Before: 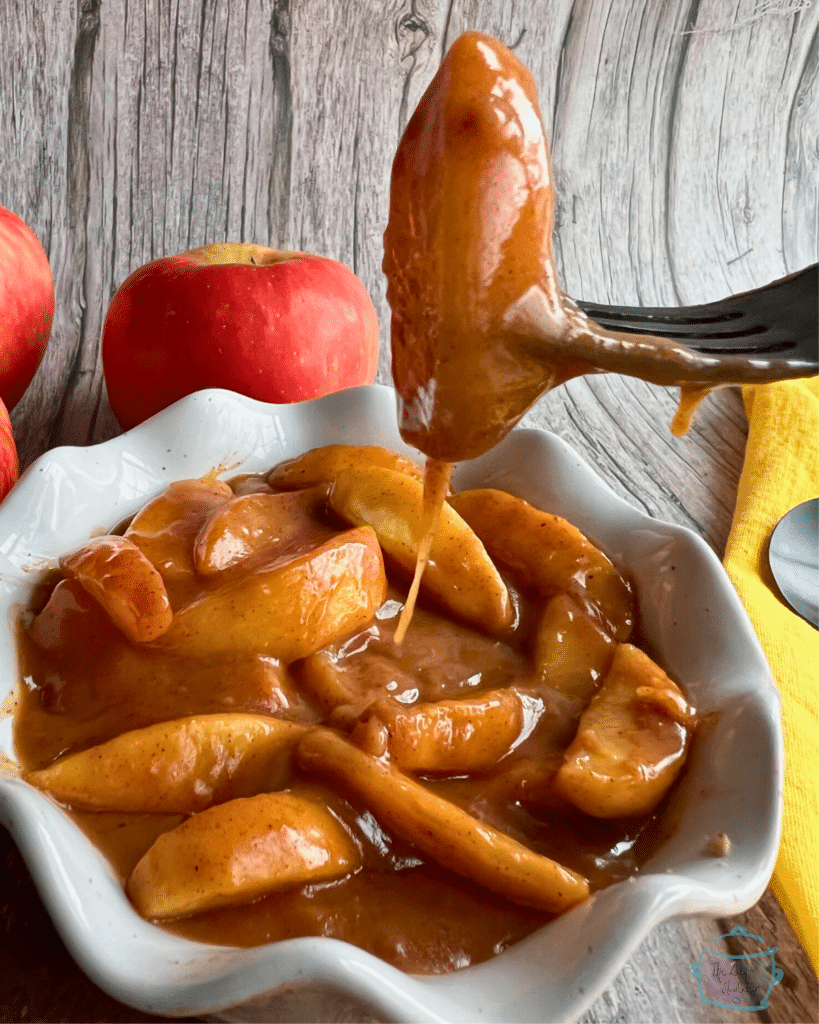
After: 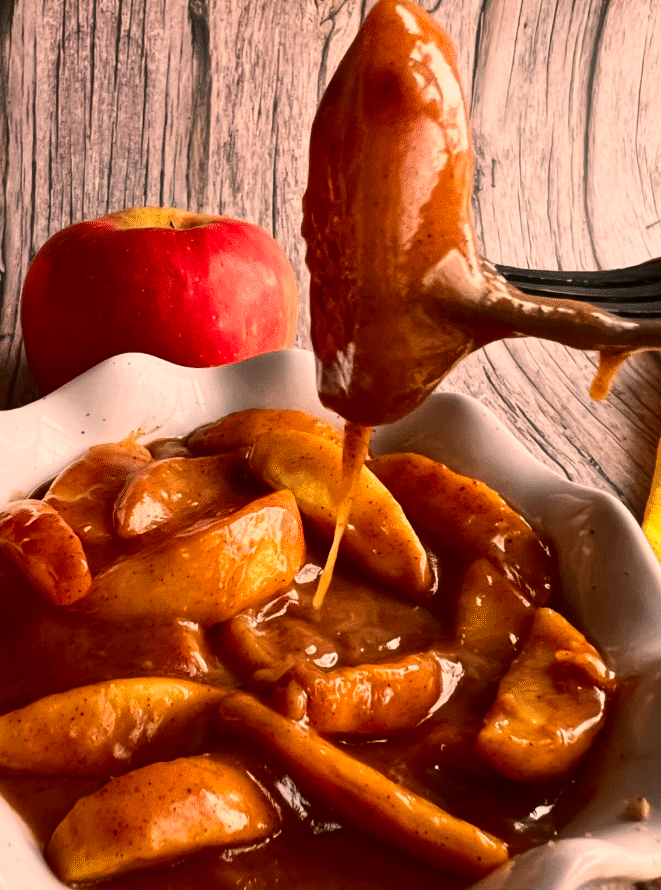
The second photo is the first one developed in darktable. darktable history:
crop: left 9.961%, top 3.562%, right 9.268%, bottom 9.456%
color correction: highlights a* 22.35, highlights b* 21.49
contrast brightness saturation: contrast 0.196, brightness -0.11, saturation 0.099
